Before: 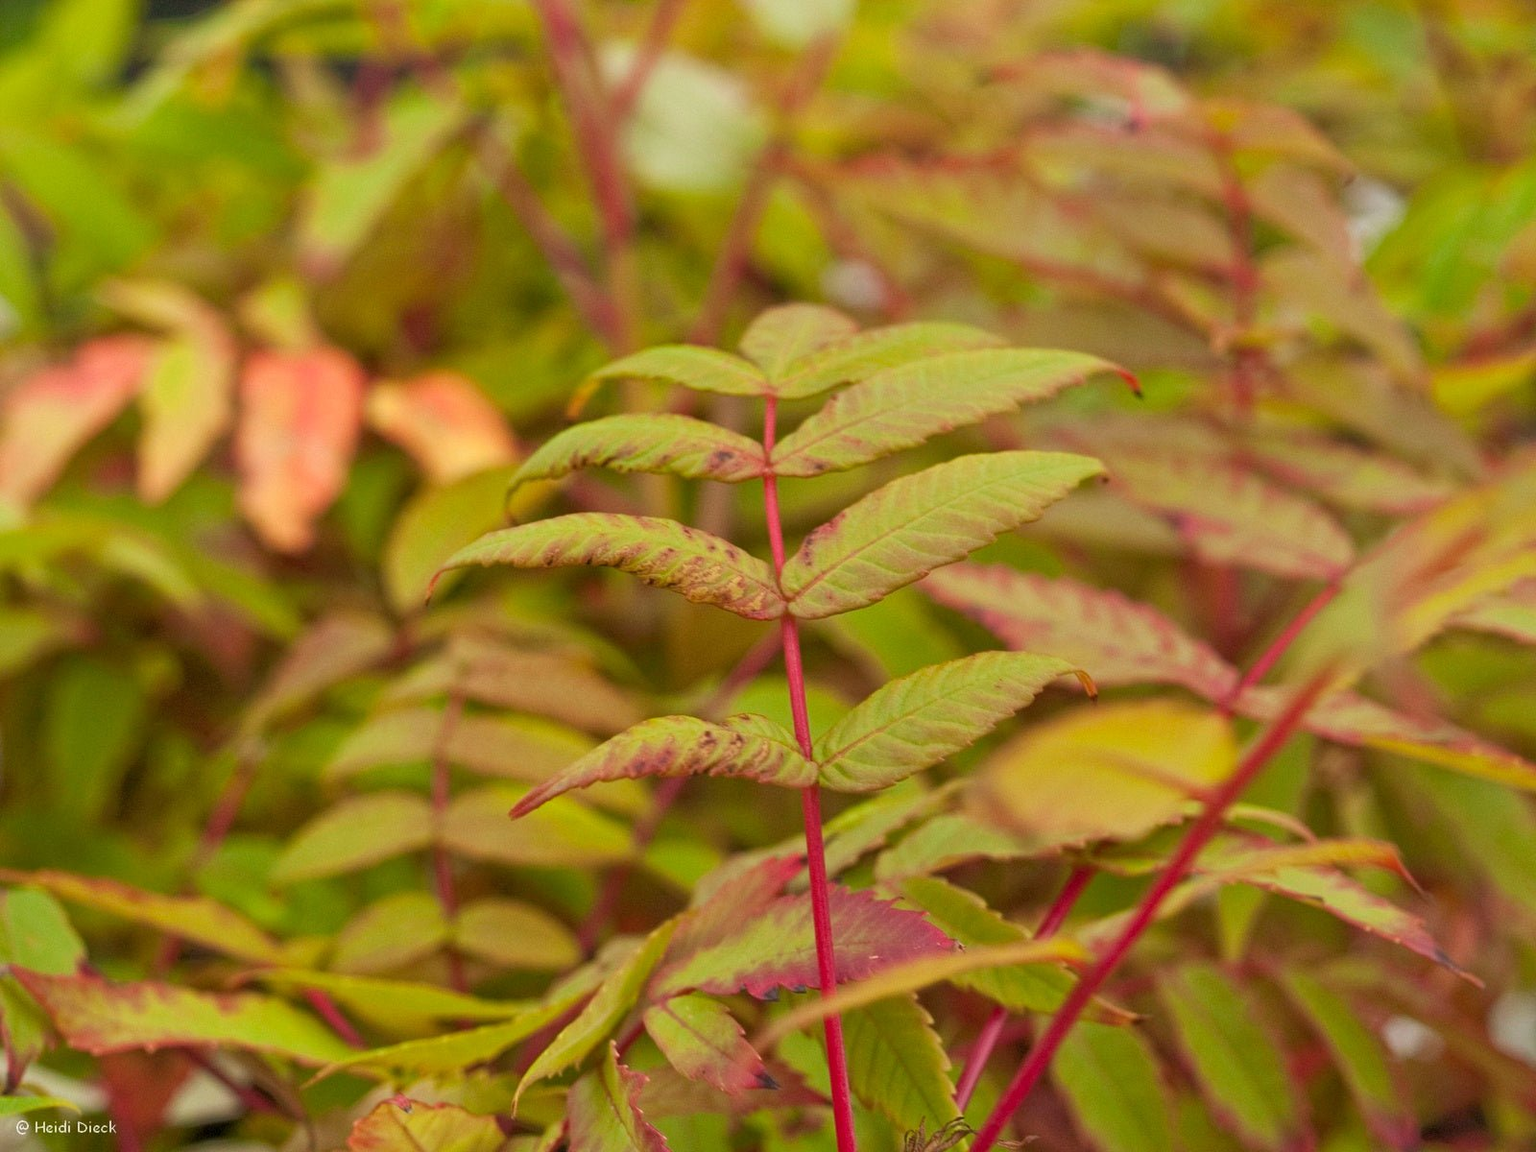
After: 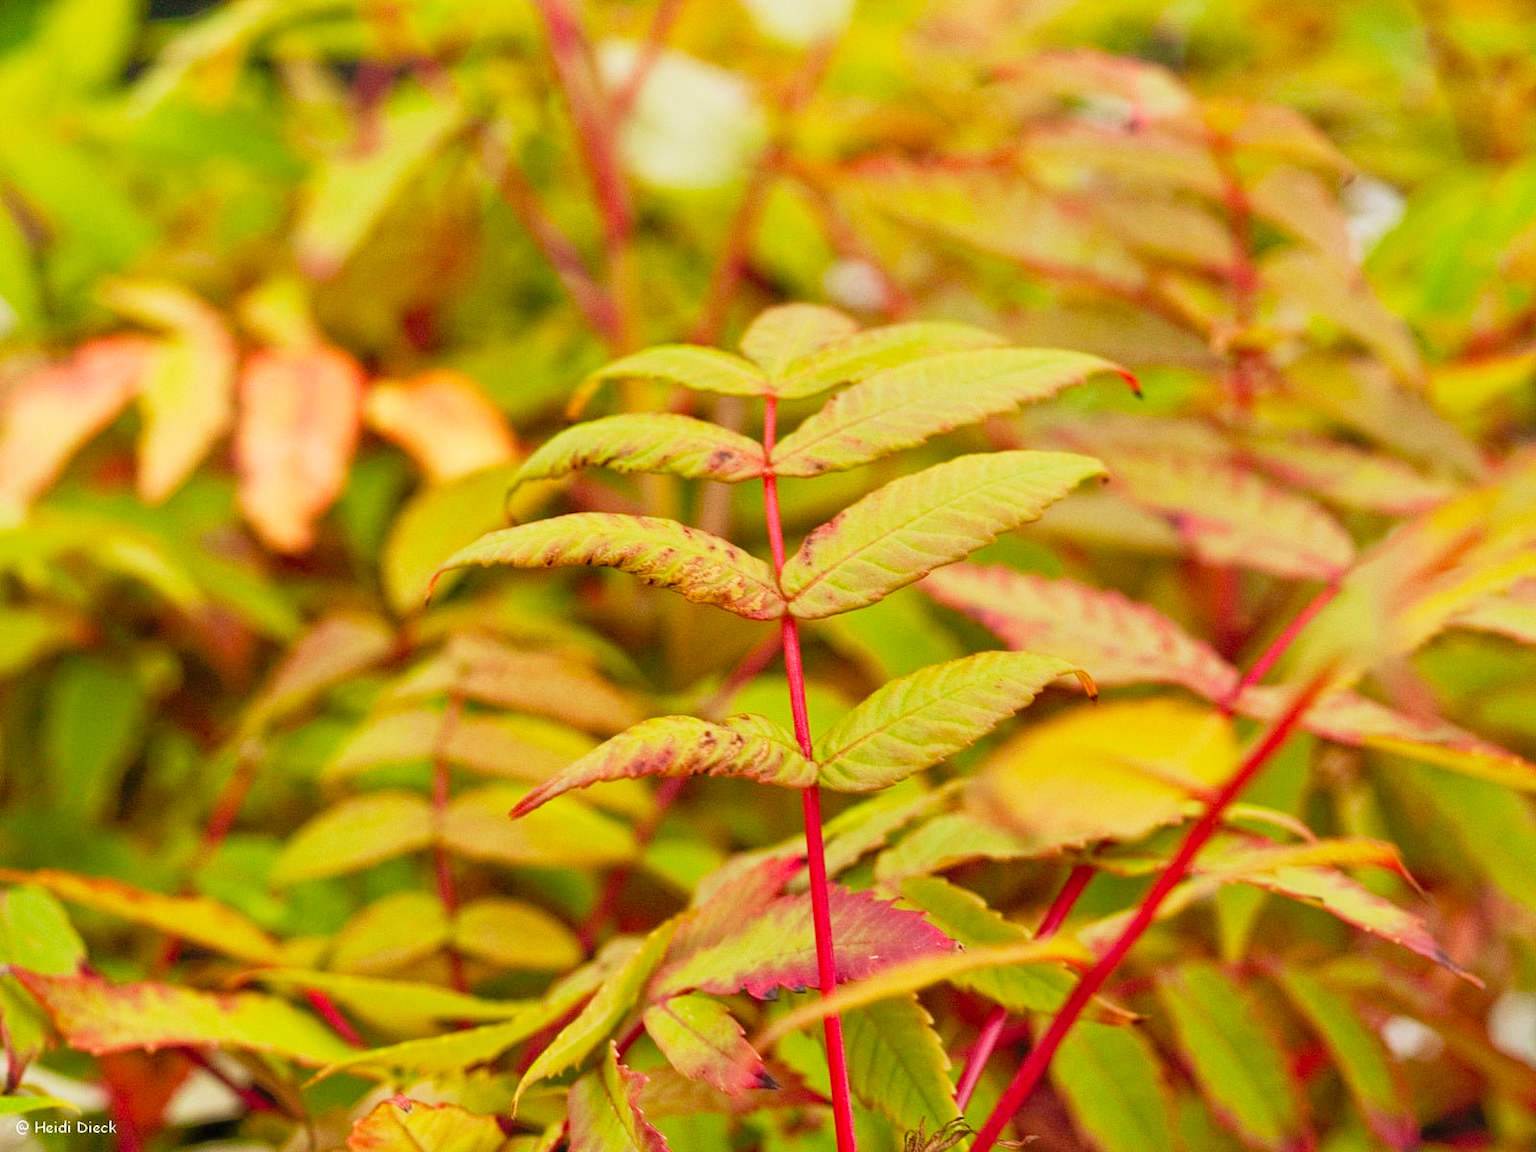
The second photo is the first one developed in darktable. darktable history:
tone curve: curves: ch0 [(0, 0) (0.003, 0.011) (0.011, 0.014) (0.025, 0.023) (0.044, 0.035) (0.069, 0.047) (0.1, 0.065) (0.136, 0.098) (0.177, 0.139) (0.224, 0.214) (0.277, 0.306) (0.335, 0.392) (0.399, 0.484) (0.468, 0.584) (0.543, 0.68) (0.623, 0.772) (0.709, 0.847) (0.801, 0.905) (0.898, 0.951) (1, 1)], preserve colors none
vibrance: vibrance 15%
